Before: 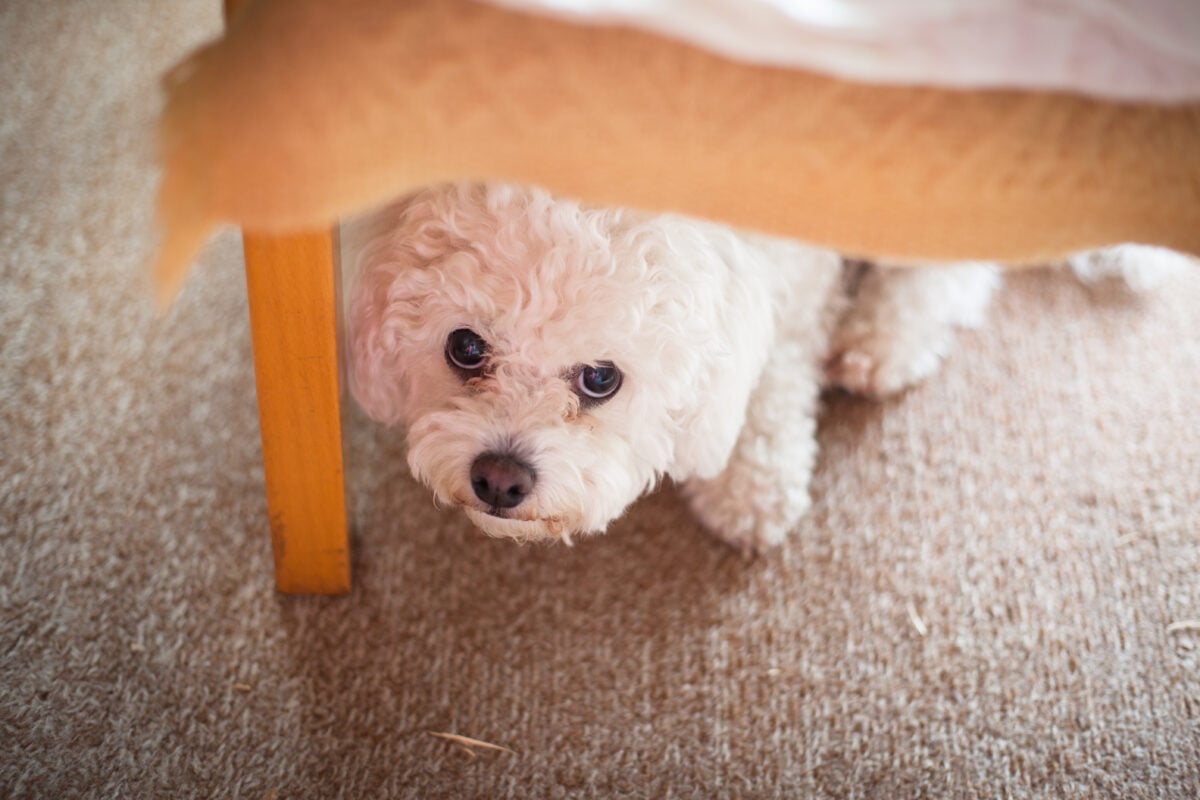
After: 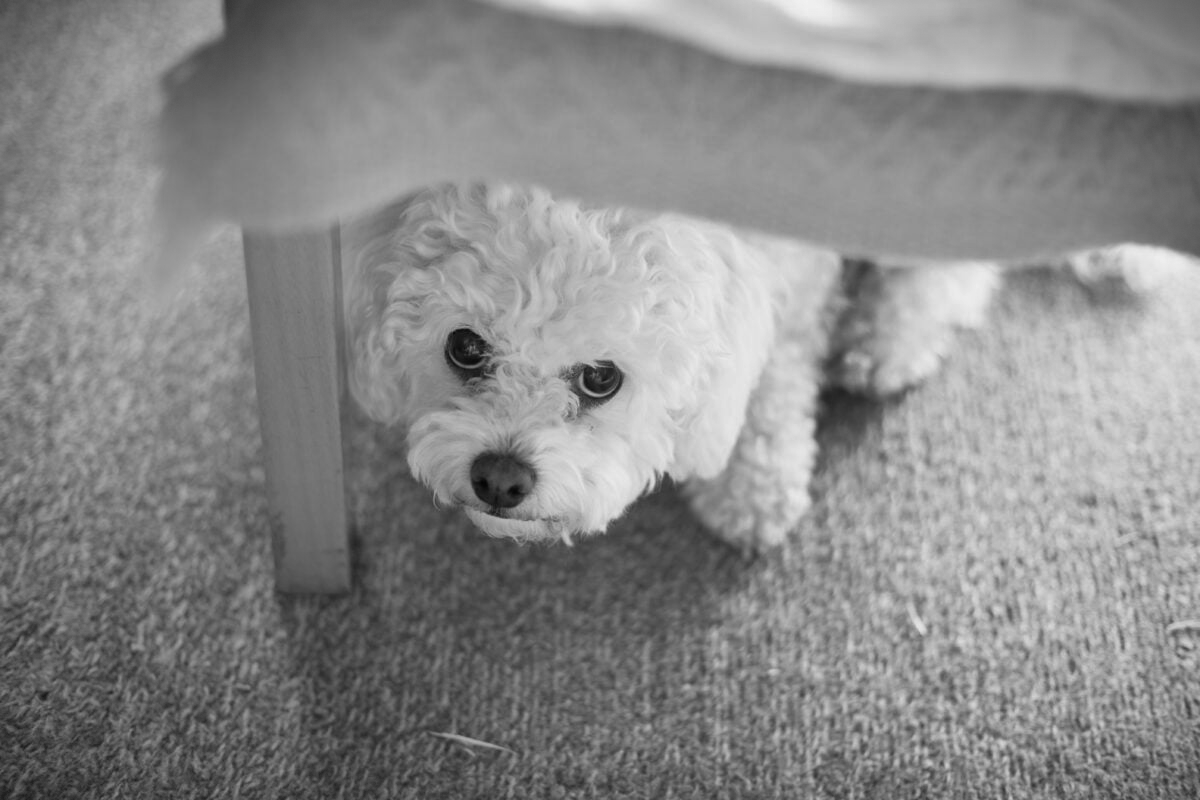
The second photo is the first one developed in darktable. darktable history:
color calibration: output gray [0.21, 0.42, 0.37, 0], gray › normalize channels true, illuminant same as pipeline (D50), adaptation XYZ, x 0.346, y 0.359, gamut compression 0
shadows and highlights: low approximation 0.01, soften with gaussian
monochrome: size 1
vignetting: fall-off start 100%, brightness -0.406, saturation -0.3, width/height ratio 1.324, dithering 8-bit output, unbound false
